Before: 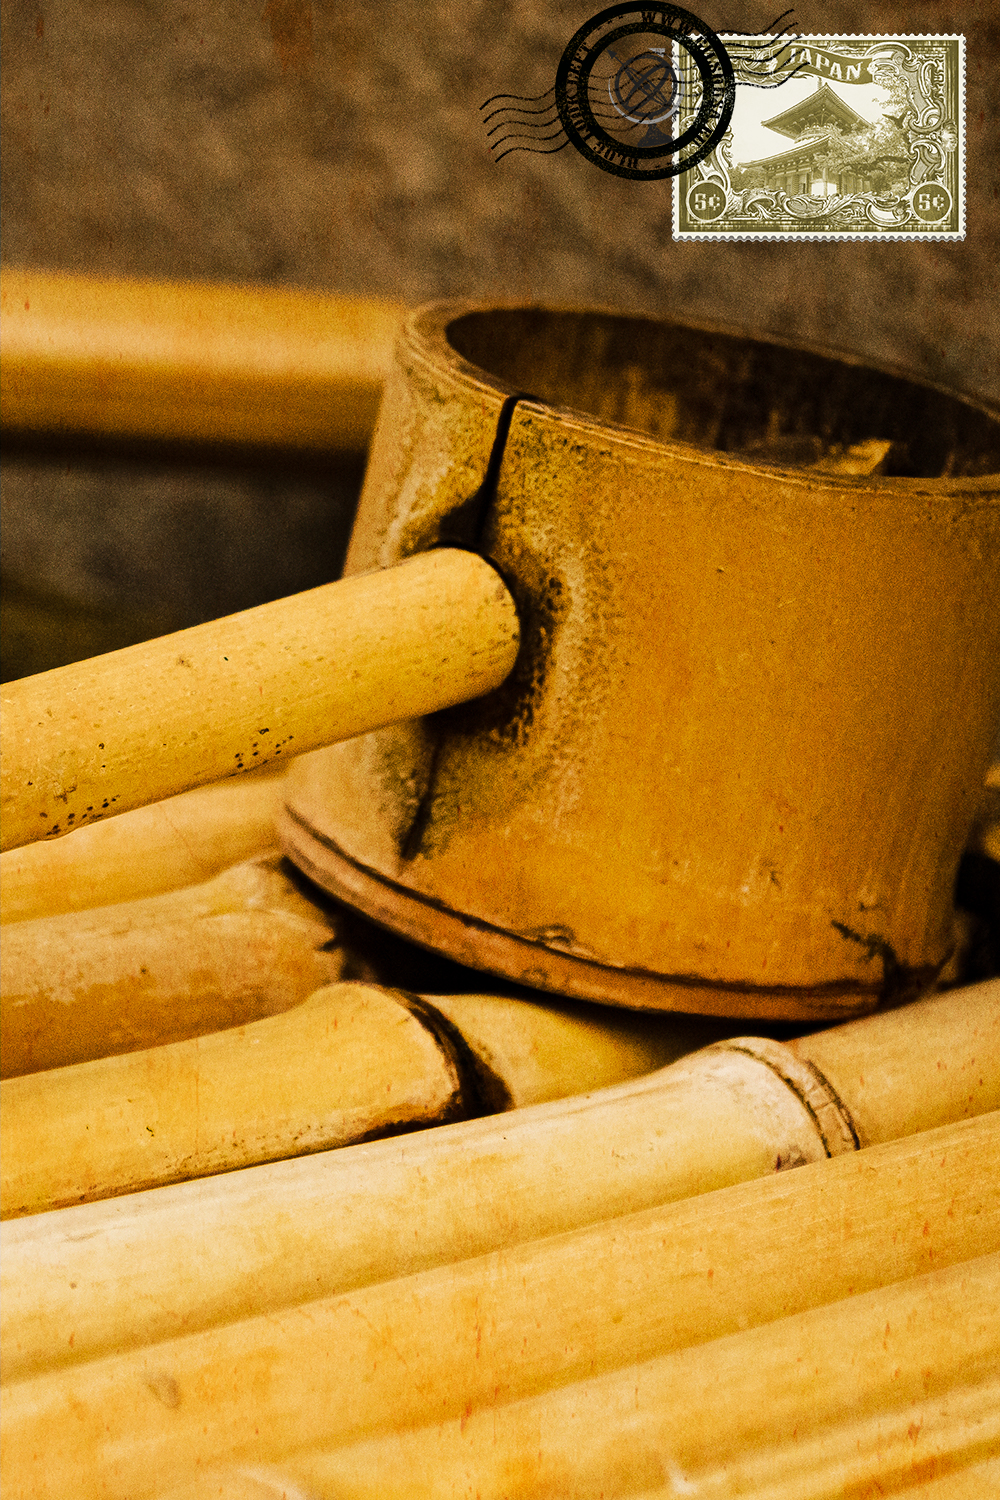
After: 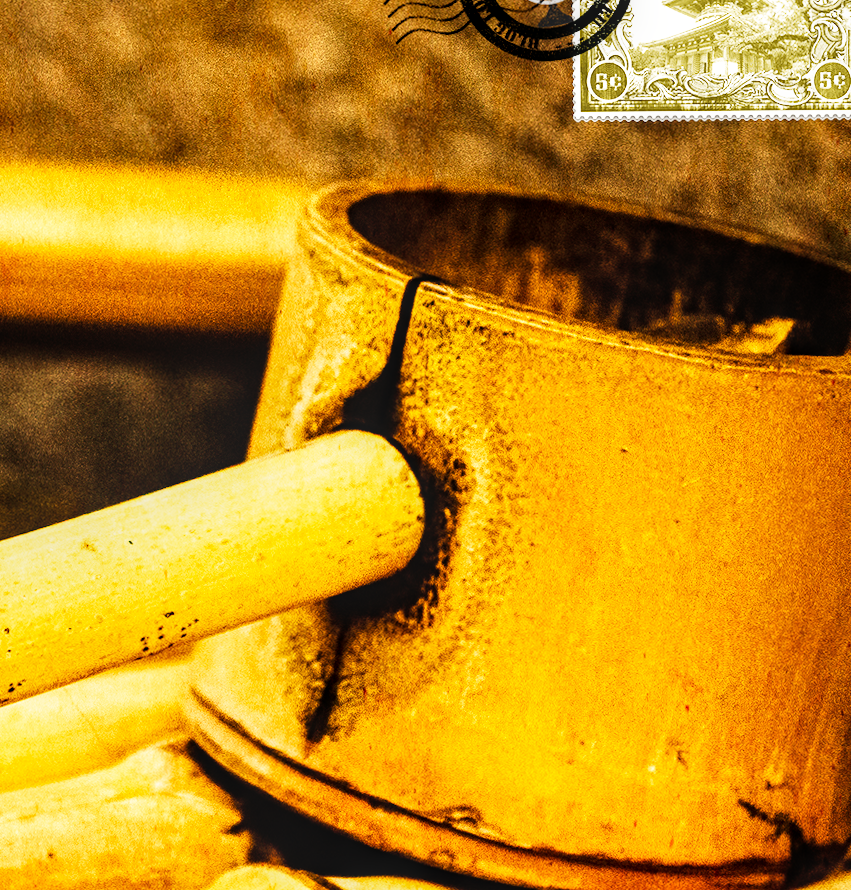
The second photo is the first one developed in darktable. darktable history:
rotate and perspective: rotation -0.45°, automatic cropping original format, crop left 0.008, crop right 0.992, crop top 0.012, crop bottom 0.988
crop and rotate: left 9.345%, top 7.22%, right 4.982%, bottom 32.331%
local contrast: on, module defaults
base curve: curves: ch0 [(0, 0) (0.007, 0.004) (0.027, 0.03) (0.046, 0.07) (0.207, 0.54) (0.442, 0.872) (0.673, 0.972) (1, 1)], preserve colors none
